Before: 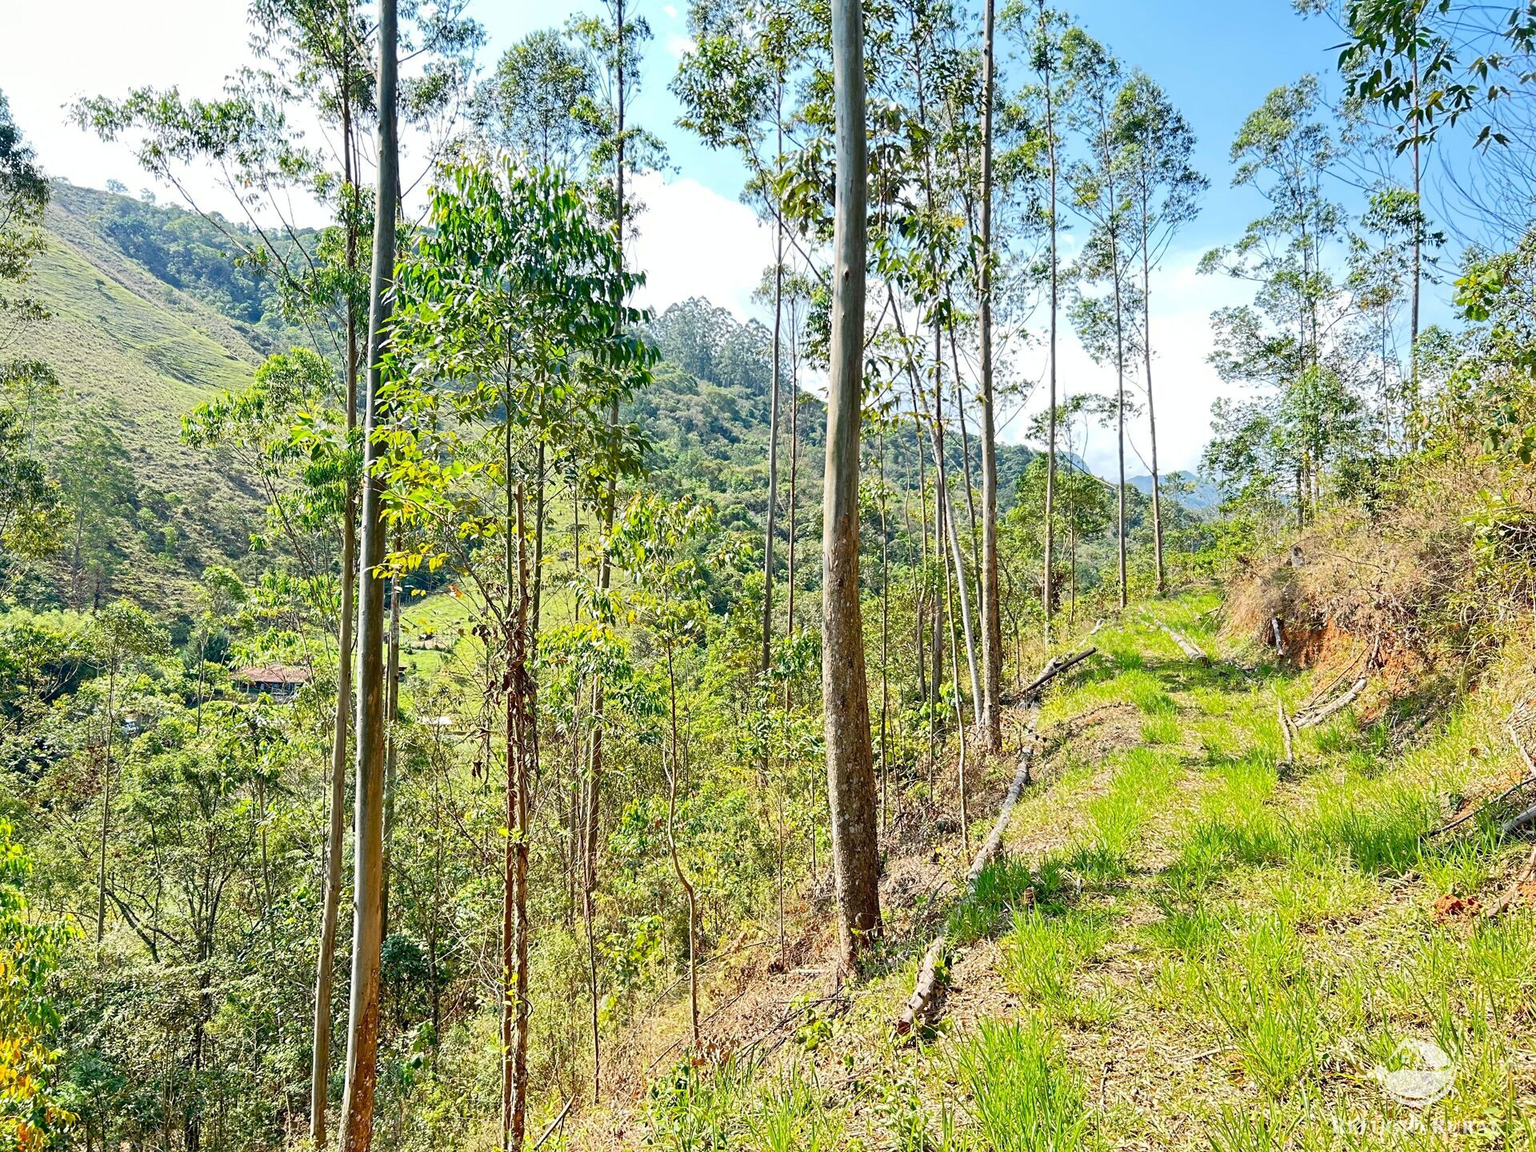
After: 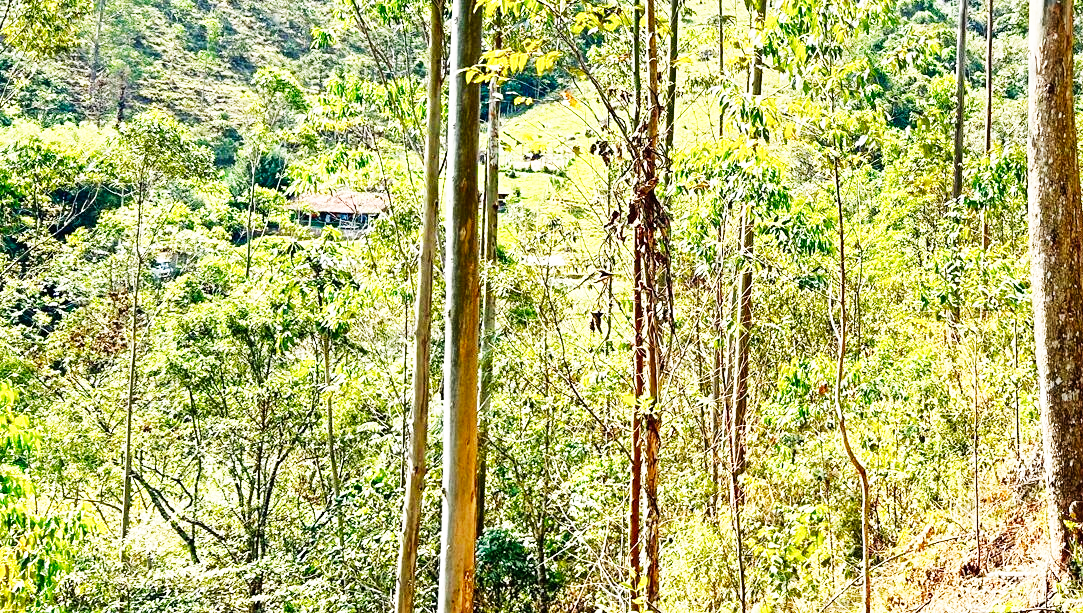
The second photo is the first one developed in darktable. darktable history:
crop: top 44.483%, right 43.593%, bottom 12.892%
base curve: curves: ch0 [(0, 0) (0.007, 0.004) (0.027, 0.03) (0.046, 0.07) (0.207, 0.54) (0.442, 0.872) (0.673, 0.972) (1, 1)], preserve colors none
